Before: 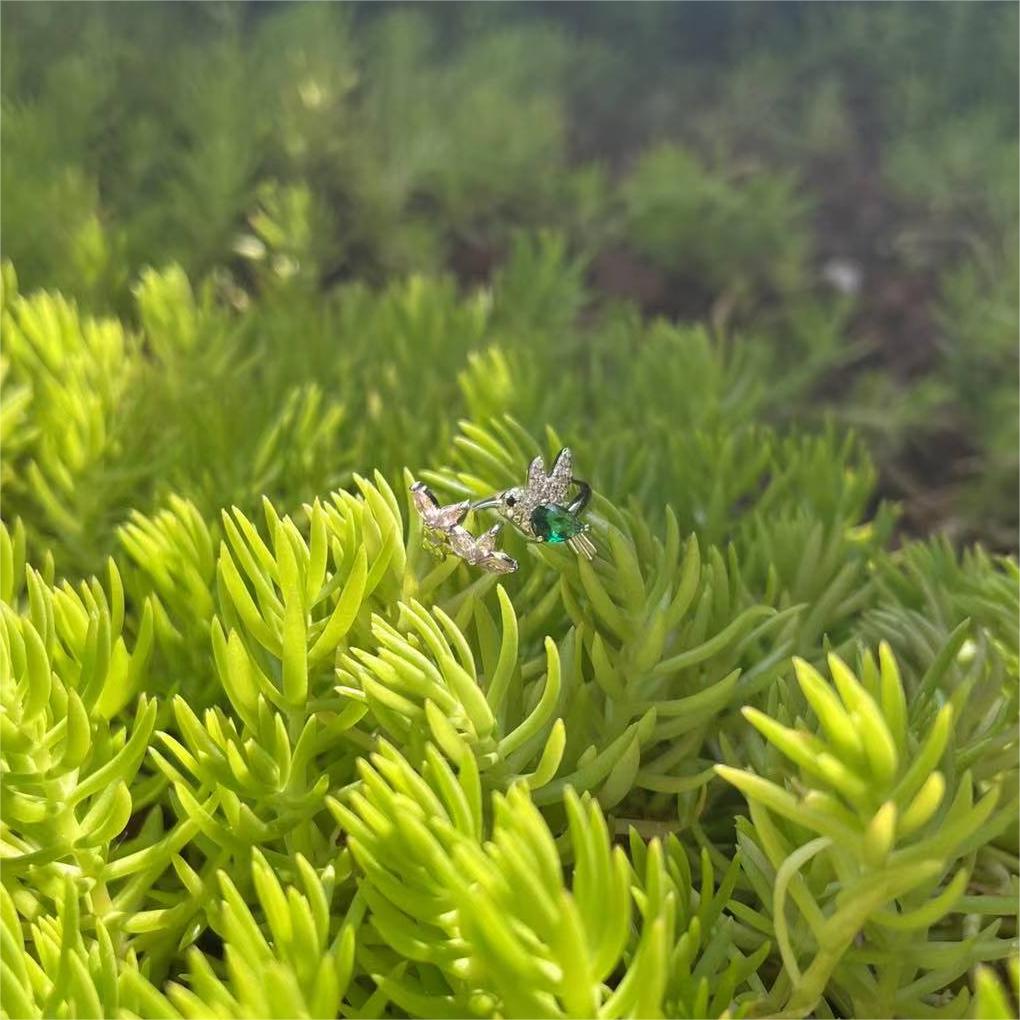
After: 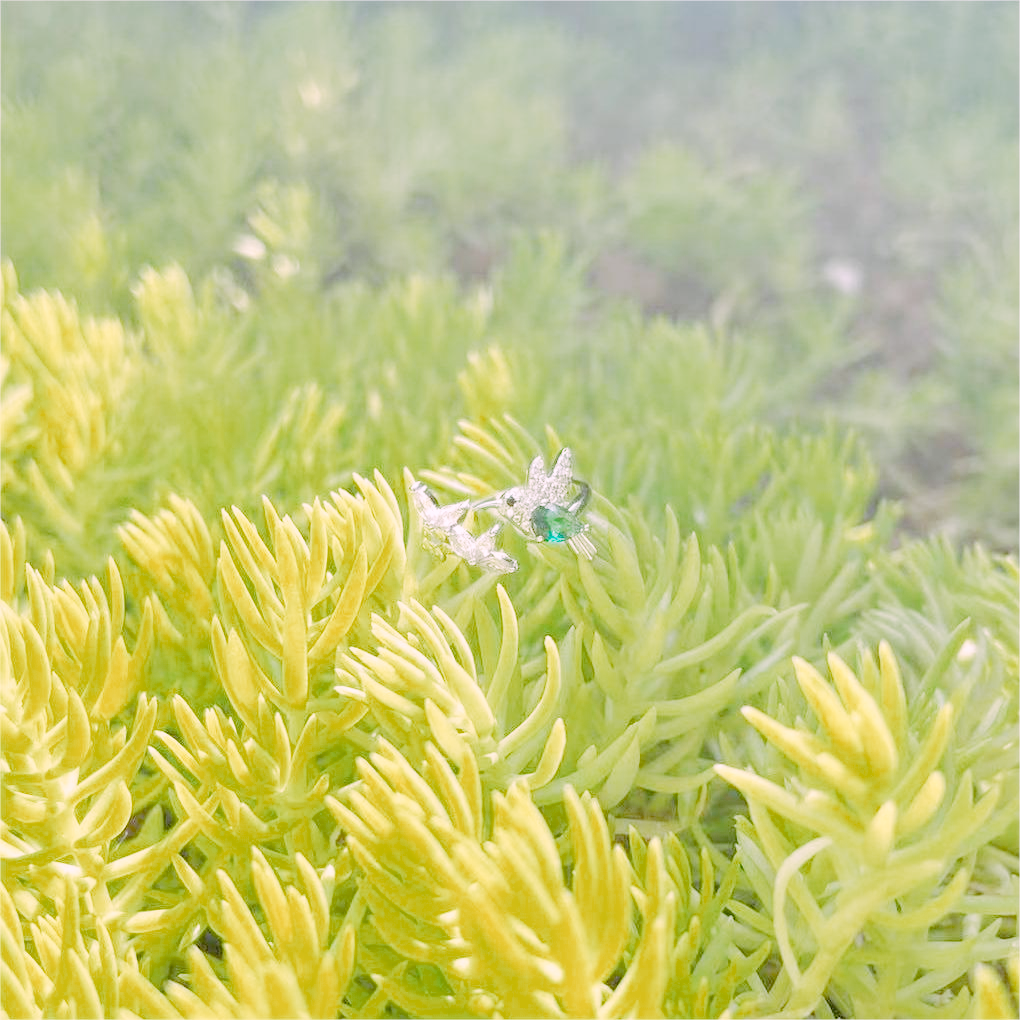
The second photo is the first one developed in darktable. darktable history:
tone curve: curves: ch0 [(0, 0) (0.003, 0) (0.011, 0.001) (0.025, 0.003) (0.044, 0.005) (0.069, 0.012) (0.1, 0.023) (0.136, 0.039) (0.177, 0.088) (0.224, 0.15) (0.277, 0.239) (0.335, 0.334) (0.399, 0.43) (0.468, 0.526) (0.543, 0.621) (0.623, 0.711) (0.709, 0.791) (0.801, 0.87) (0.898, 0.949) (1, 1)], preserve colors none
color look up table: target L [89.48, 84, 78.57, 68.9, 47.27, 66.58, 64.65, 62.14, 57.25, 51.07, 34.18, 36.81, 34.67, 25.28, 8.458, 200.46, 79.44, 86.71, 84.31, 68.4, 56.15, 56.91, 58.52, 41.64, 38.39, 39.68, 26.13, 88.81, 84.85, 79.62, 64.68, 72.51, 62.48, 54.57, 47.36, 52.84, 47.42, 48.93, 49.93, 41.2, 31.35, 20.7, 3.648, 79.36, 77.9, 71.42, 77.71, 67.83, 66.99], target a [6.765, -5.877, -43.92, -7.04, -37.34, -2.265, -44.63, -51.7, -18.31, -21.83, -24.66, -19.75, -24.84, -2.617, -11.06, 0, 5.15, 0.637, 10.19, 23, 55.44, 58.3, 41.75, 20.45, 6.143, 43.16, 25.43, 18.71, 23.86, 16.28, 54.39, 46.63, 66.8, 14.67, 4.683, 13.63, 36.73, 56.74, 62.21, 41.19, 27.33, 13.43, -3.891, -47.46, -41.31, -43.82, -6.478, -6.763, -19.65], target b [-3.824, 19.69, -4.088, 58.02, 35.59, 52.27, 17.44, 42.33, 34.86, 41.09, 23.9, 2.26, 24.35, 20.52, 11.3, 0, 59.28, 33.45, 18.73, 58.1, 30.91, 13.32, 19.28, 34.16, 3.686, 33.03, 25.58, -6.723, -26.59, -33.41, -21.03, -37.79, -45.29, -53.44, -30.92, -66.23, -9.329, -1.267, -59.21, -36.67, -63.22, -28.8, -7.59, -15.53, -38.24, -19.61, -33.48, -2.921, -48.65], num patches 49
